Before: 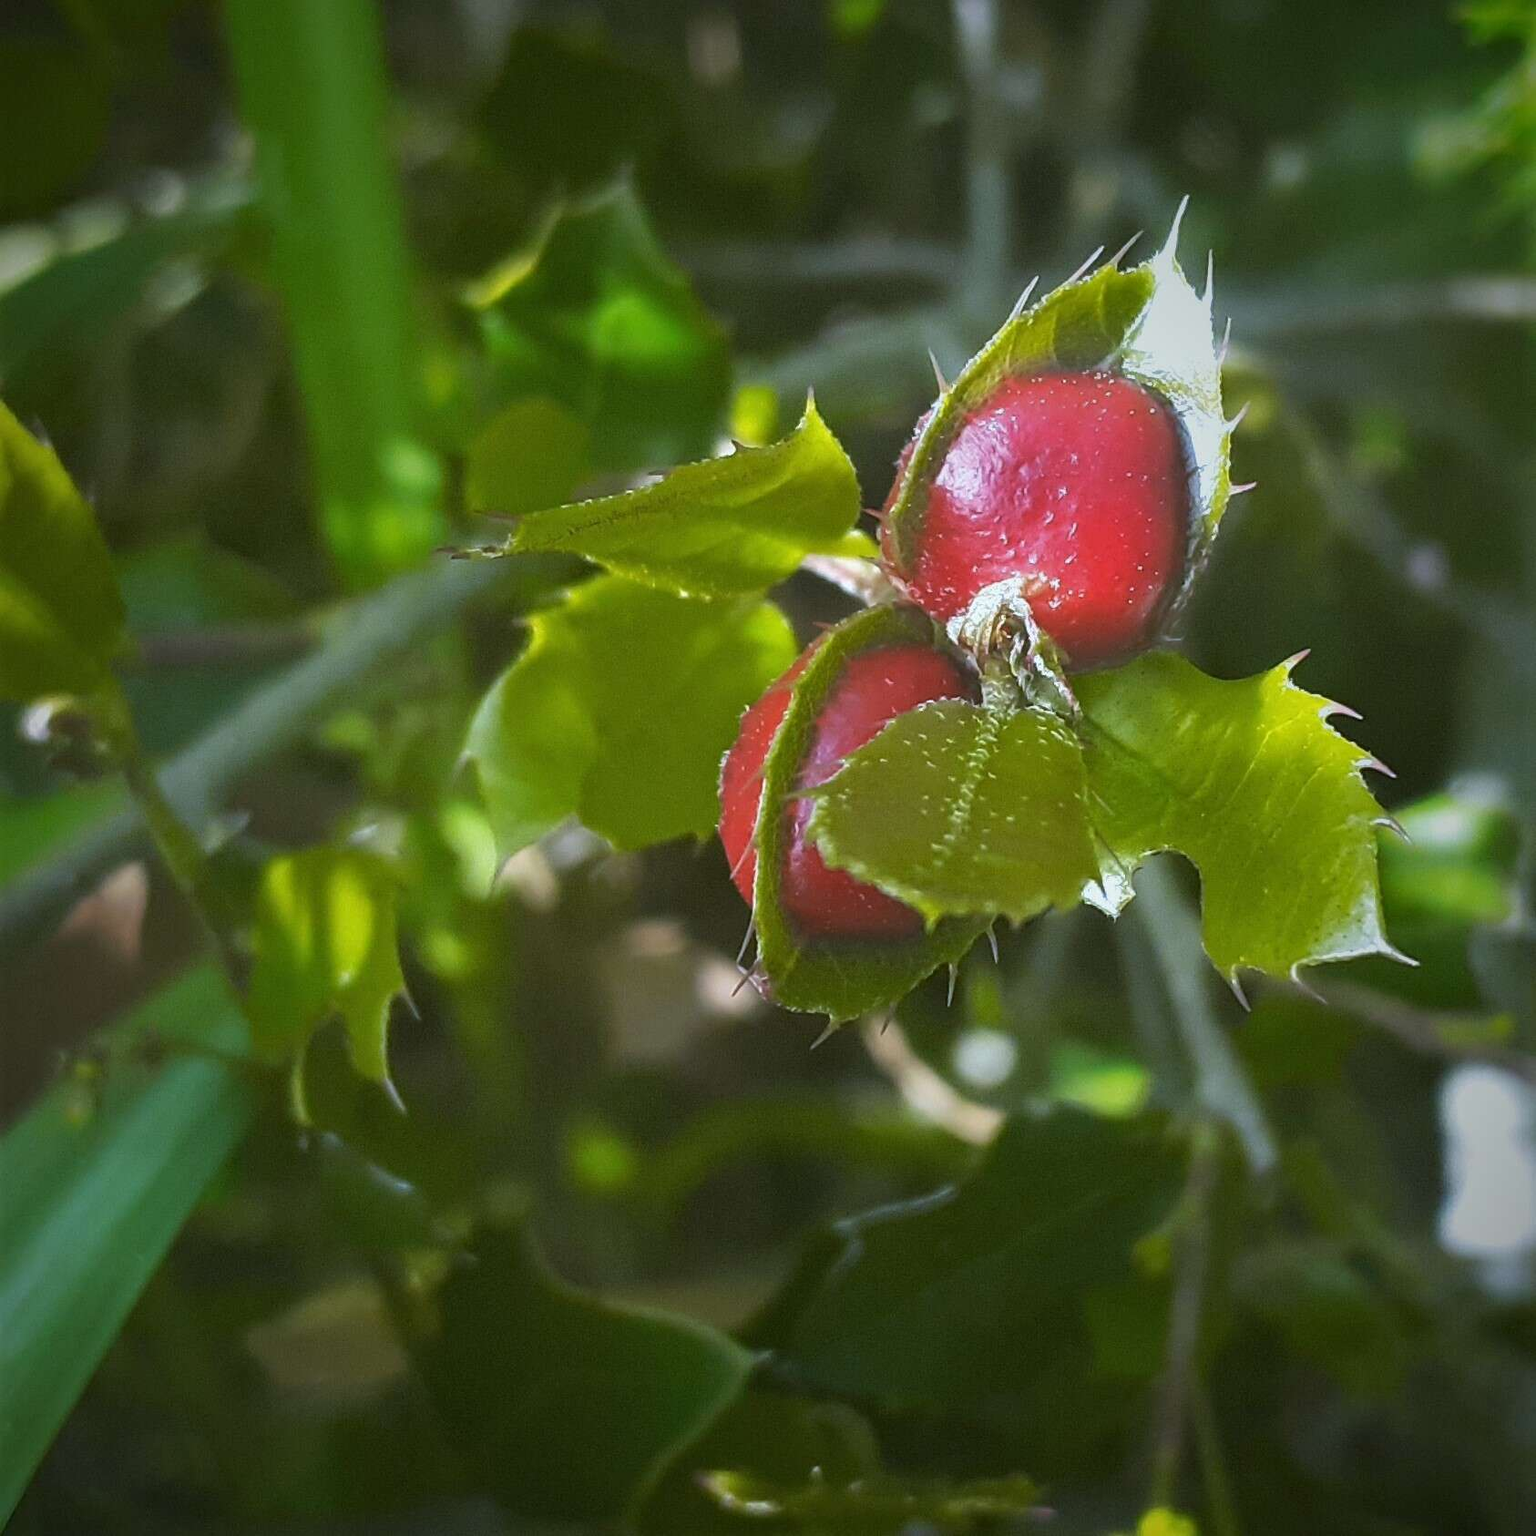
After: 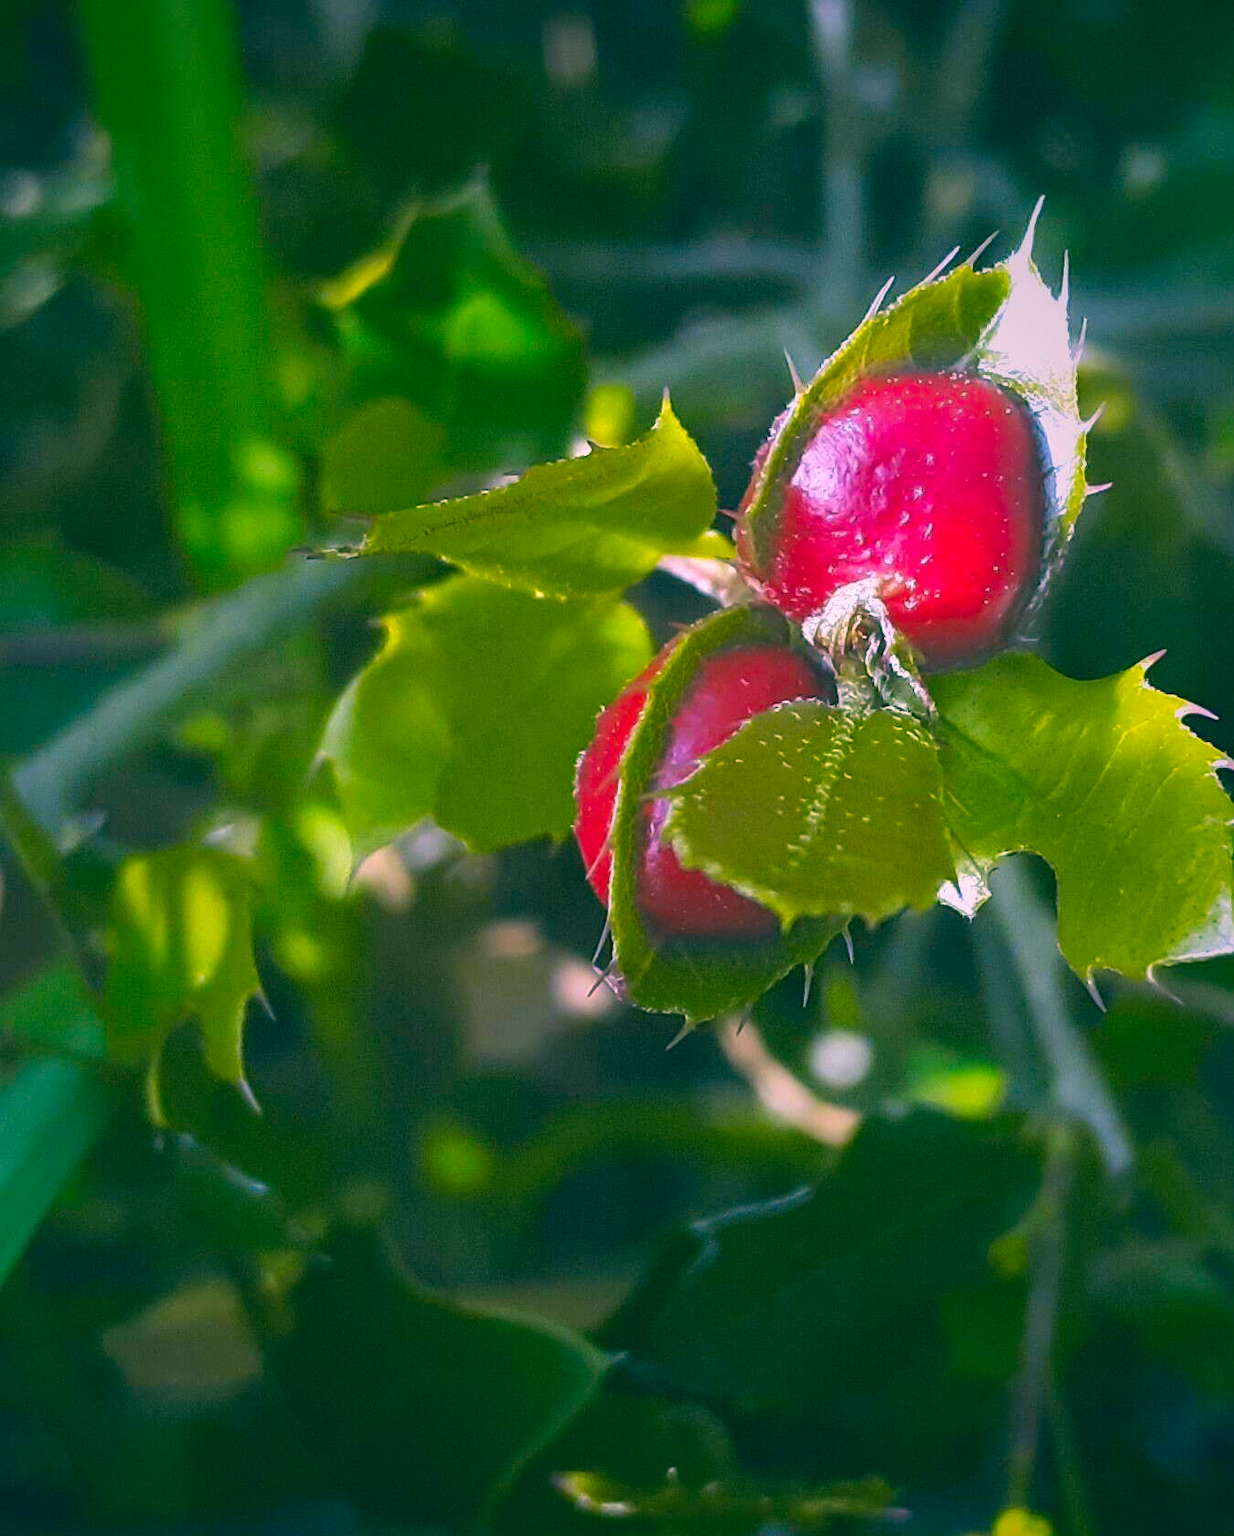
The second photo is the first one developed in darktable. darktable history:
crop and rotate: left 9.478%, right 10.195%
color correction: highlights a* 16.33, highlights b* 0.309, shadows a* -14.85, shadows b* -14.45, saturation 1.47
